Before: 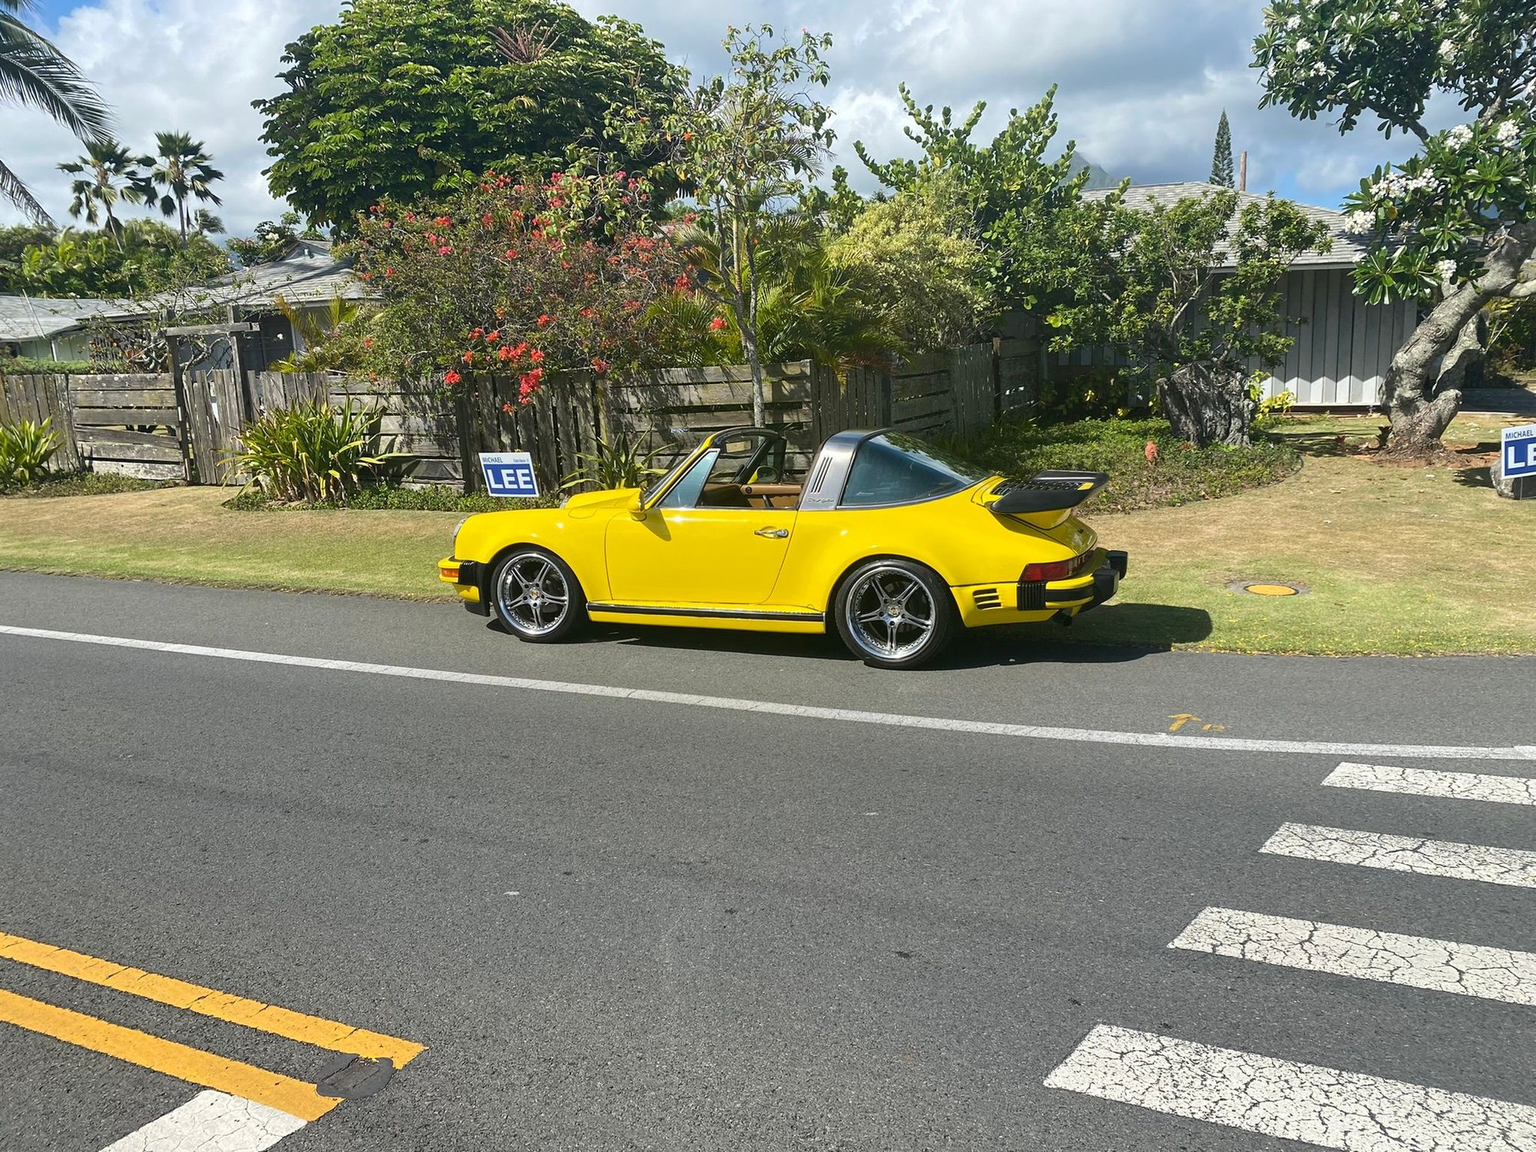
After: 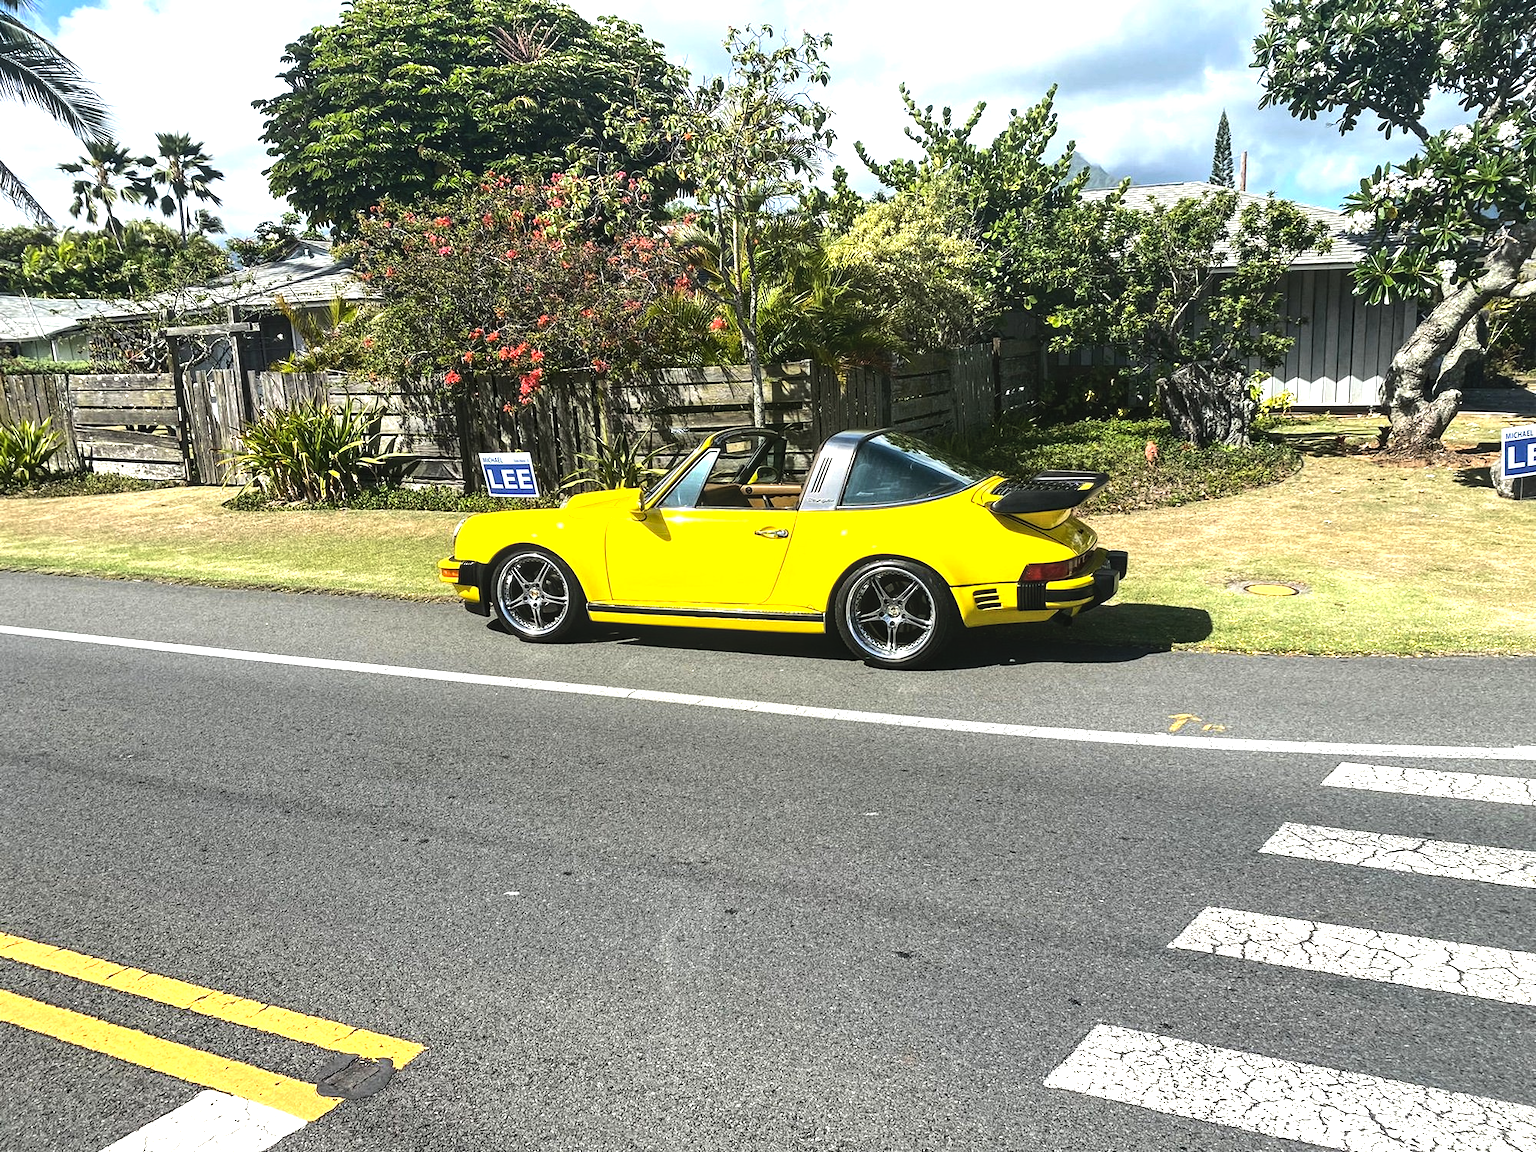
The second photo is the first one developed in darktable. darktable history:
local contrast: on, module defaults
tone equalizer: -8 EV -1.05 EV, -7 EV -1.01 EV, -6 EV -0.902 EV, -5 EV -0.572 EV, -3 EV 0.592 EV, -2 EV 0.871 EV, -1 EV 1 EV, +0 EV 1.06 EV, edges refinement/feathering 500, mask exposure compensation -1.57 EV, preserve details no
